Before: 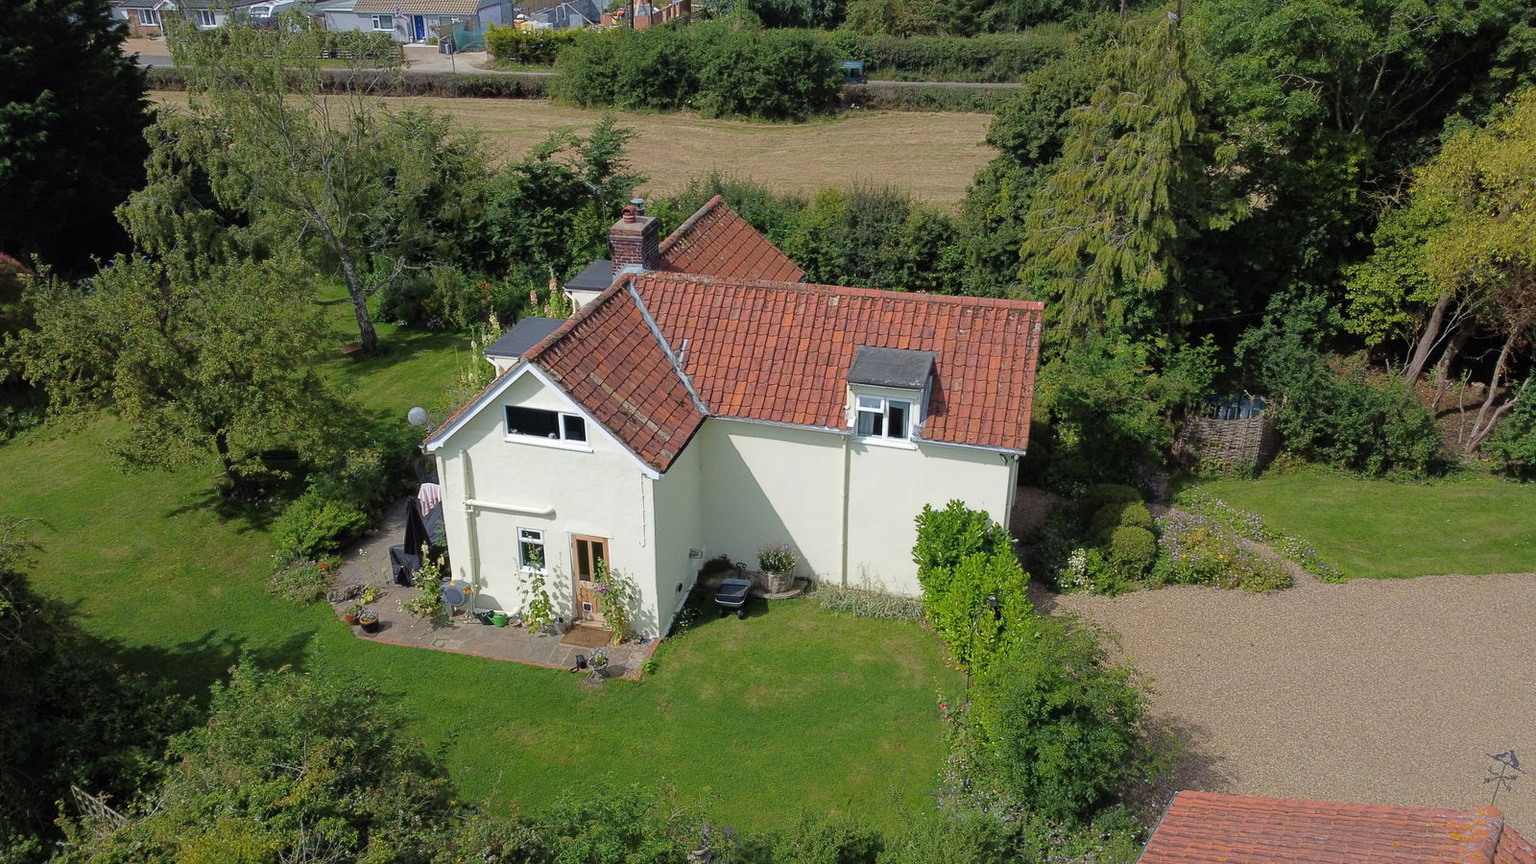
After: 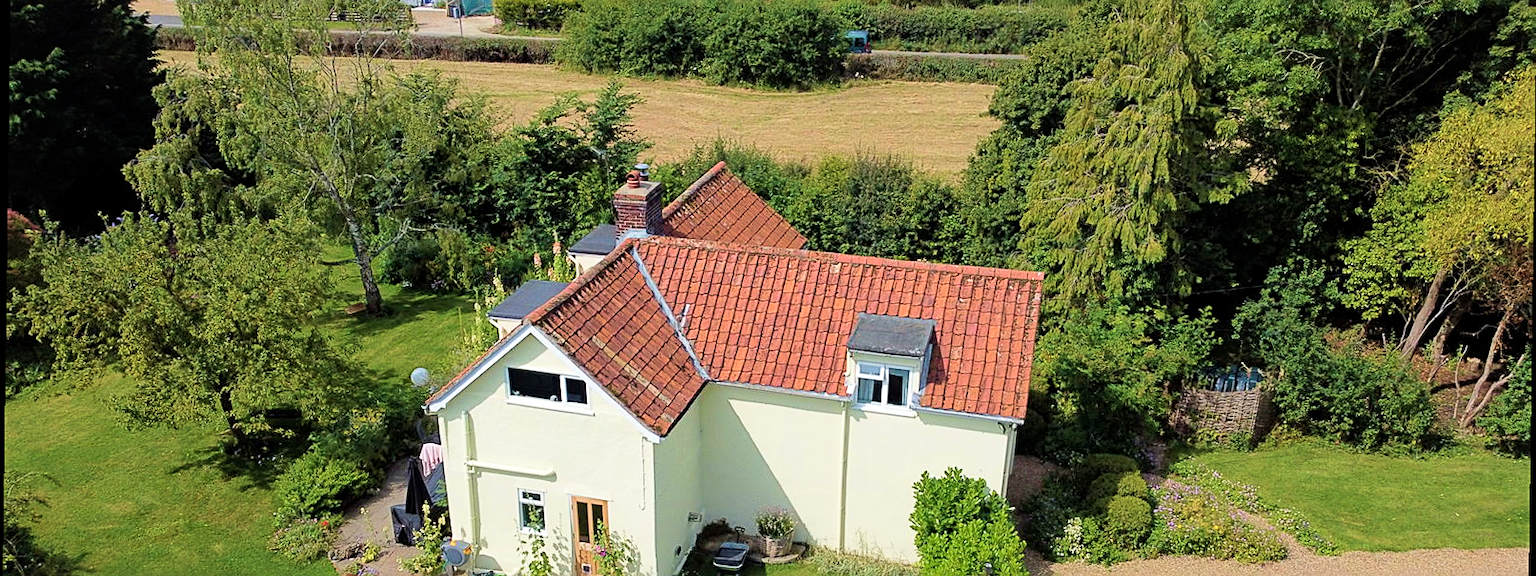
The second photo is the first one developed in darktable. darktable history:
sharpen: on, module defaults
rotate and perspective: rotation 0.8°, automatic cropping off
contrast brightness saturation: saturation -0.05
local contrast: mode bilateral grid, contrast 20, coarseness 50, detail 120%, midtone range 0.2
white balance: red 1.009, blue 0.985
tone curve: curves: ch0 [(0, 0) (0.004, 0.001) (0.133, 0.16) (0.325, 0.399) (0.475, 0.588) (0.832, 0.903) (1, 1)], color space Lab, linked channels, preserve colors none
crop and rotate: top 4.848%, bottom 29.503%
velvia: strength 50%
